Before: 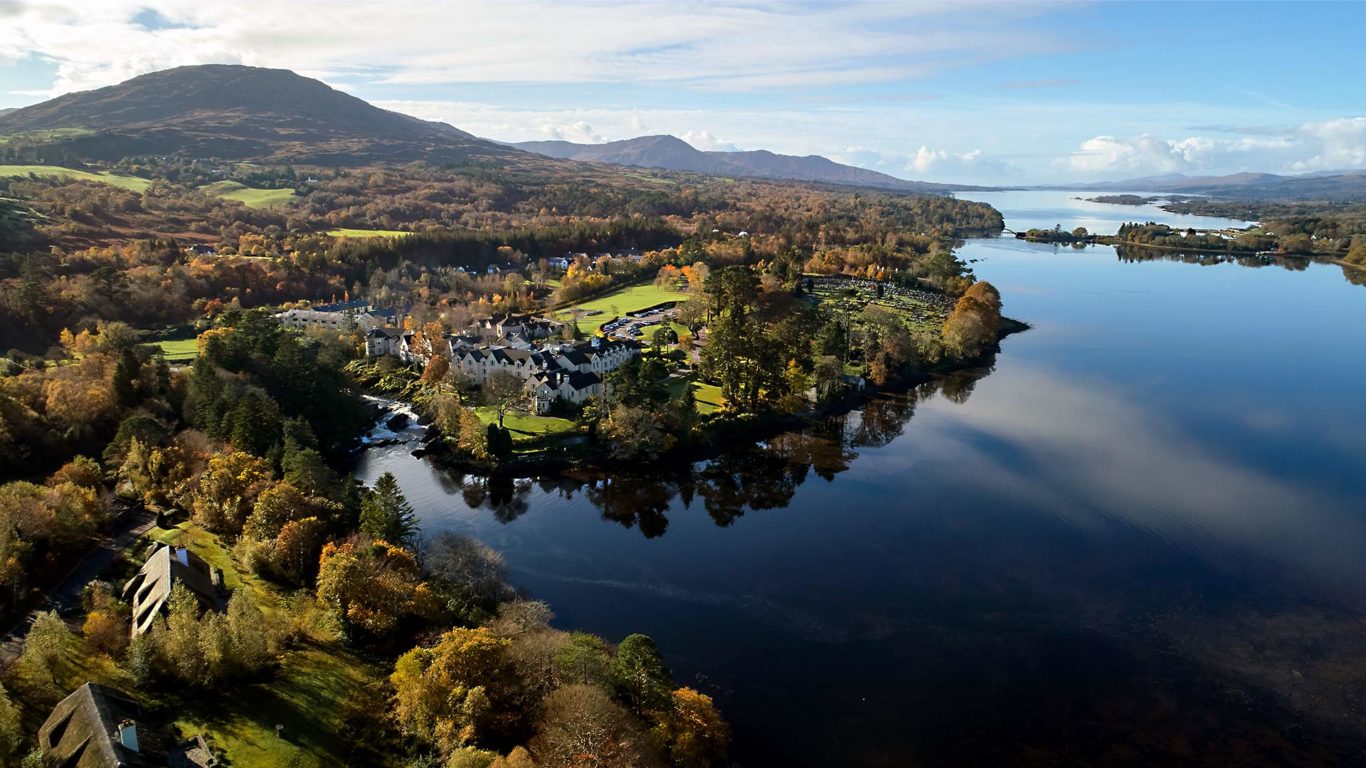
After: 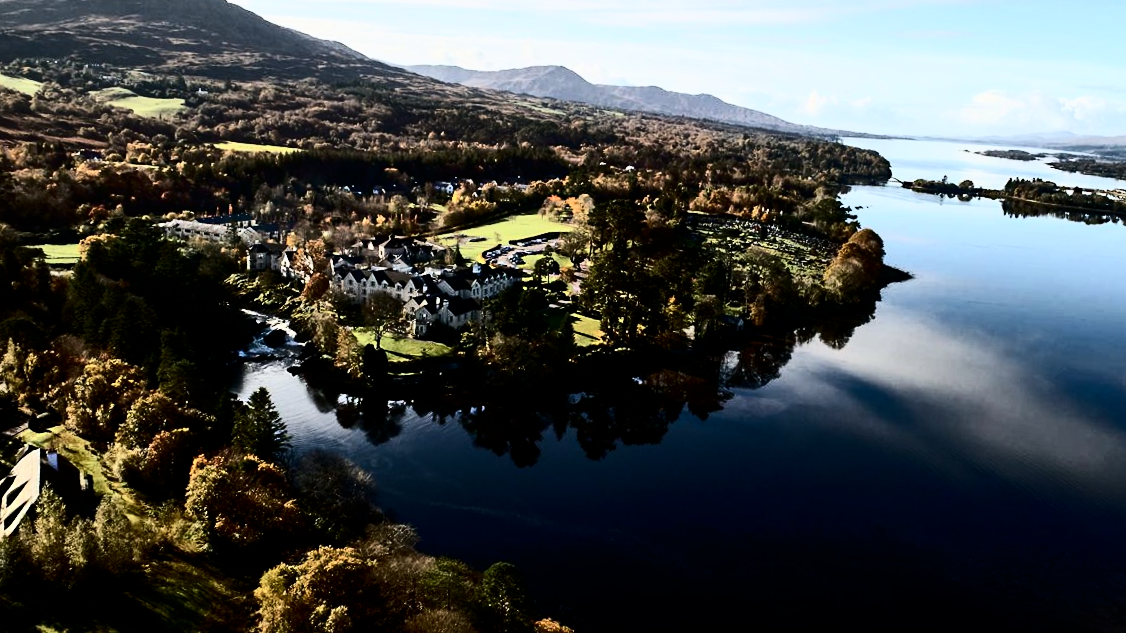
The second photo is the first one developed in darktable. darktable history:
contrast brightness saturation: contrast 0.482, saturation -0.1
filmic rgb: black relative exposure -8.11 EV, white relative exposure 3 EV, threshold 3 EV, hardness 5.35, contrast 1.262, enable highlight reconstruction true
crop and rotate: angle -3.07°, left 5.074%, top 5.191%, right 4.754%, bottom 4.645%
